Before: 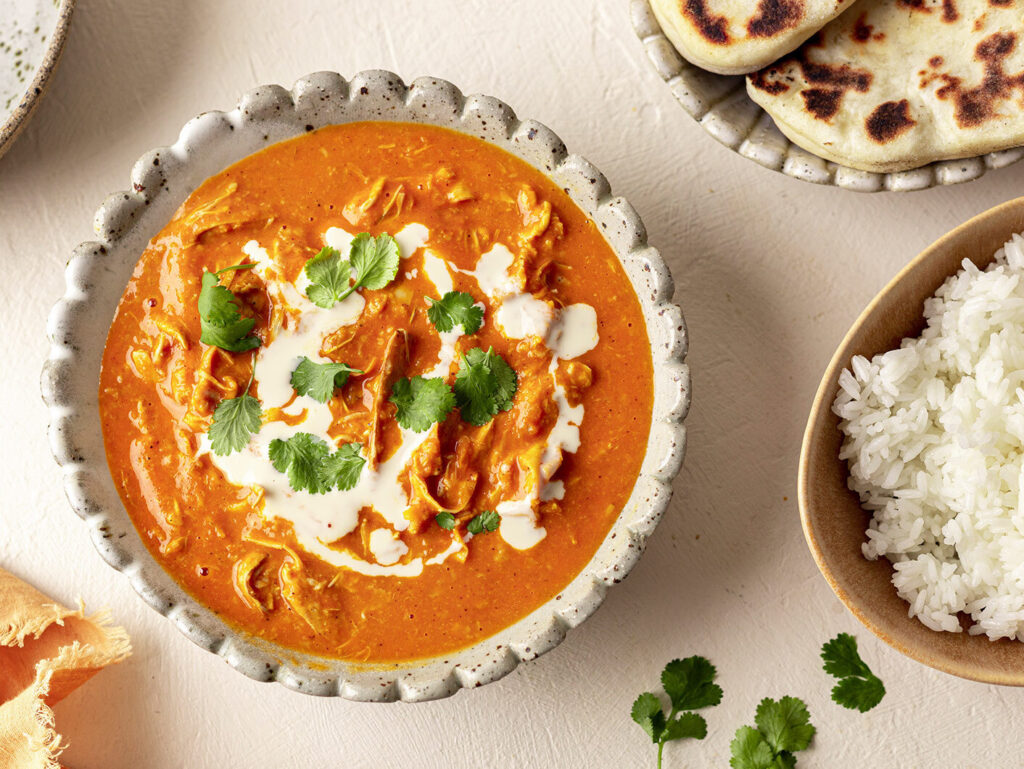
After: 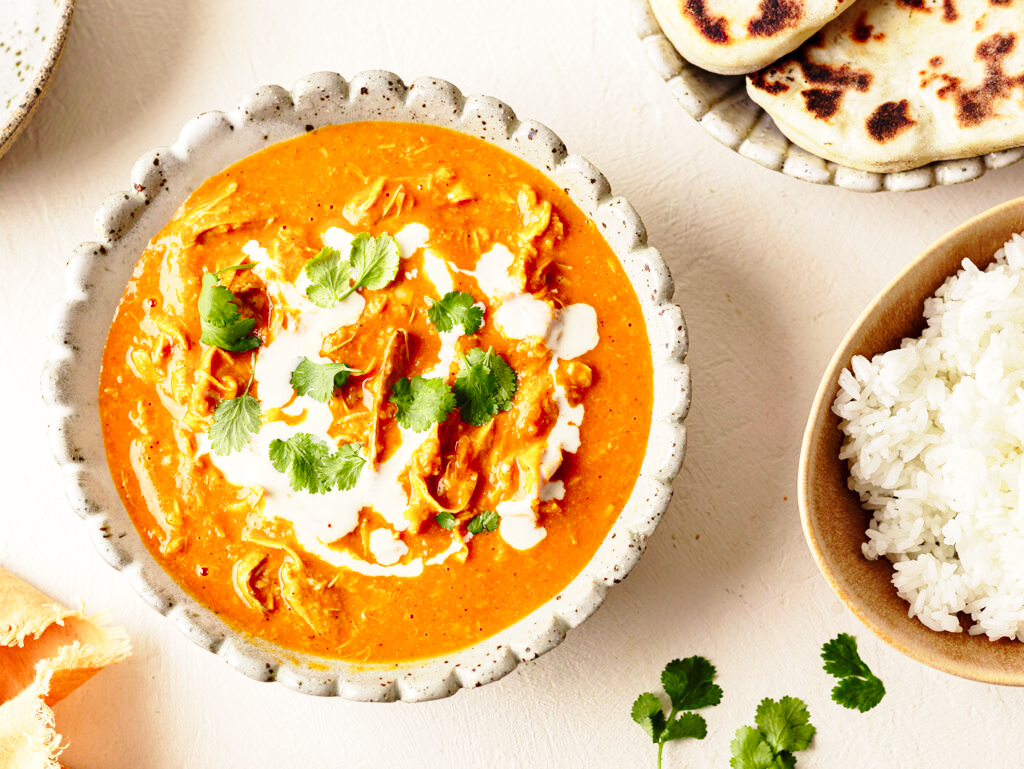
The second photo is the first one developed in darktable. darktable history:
color calibration: x 0.342, y 0.356, temperature 5122 K
base curve: curves: ch0 [(0, 0) (0.028, 0.03) (0.121, 0.232) (0.46, 0.748) (0.859, 0.968) (1, 1)], preserve colors none
